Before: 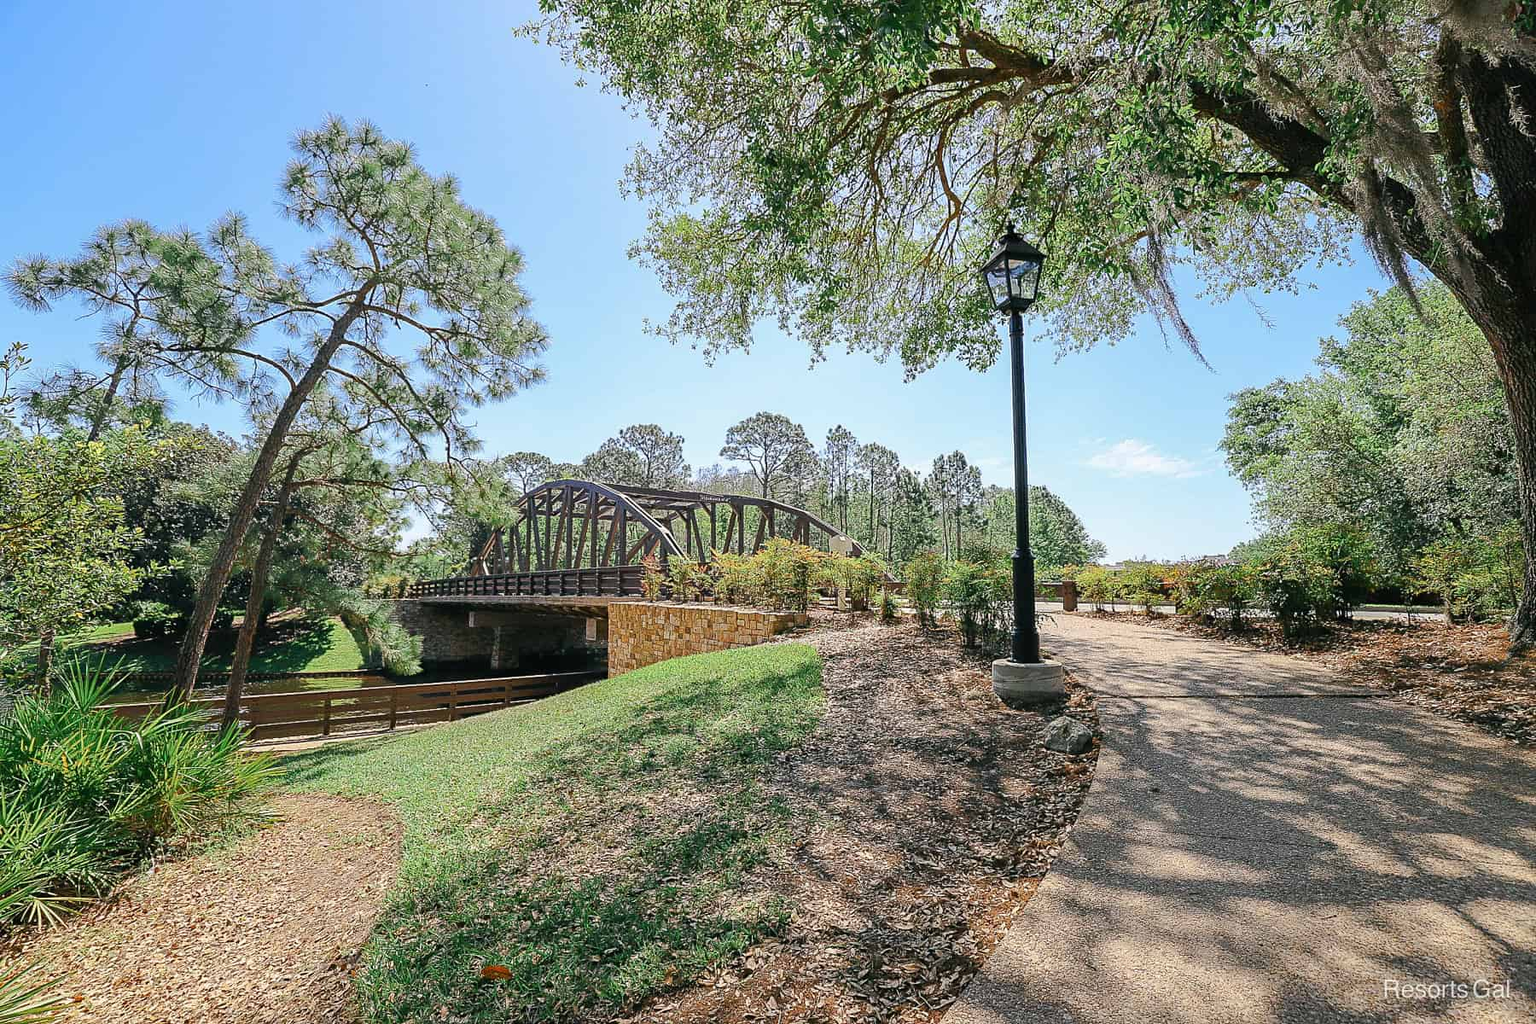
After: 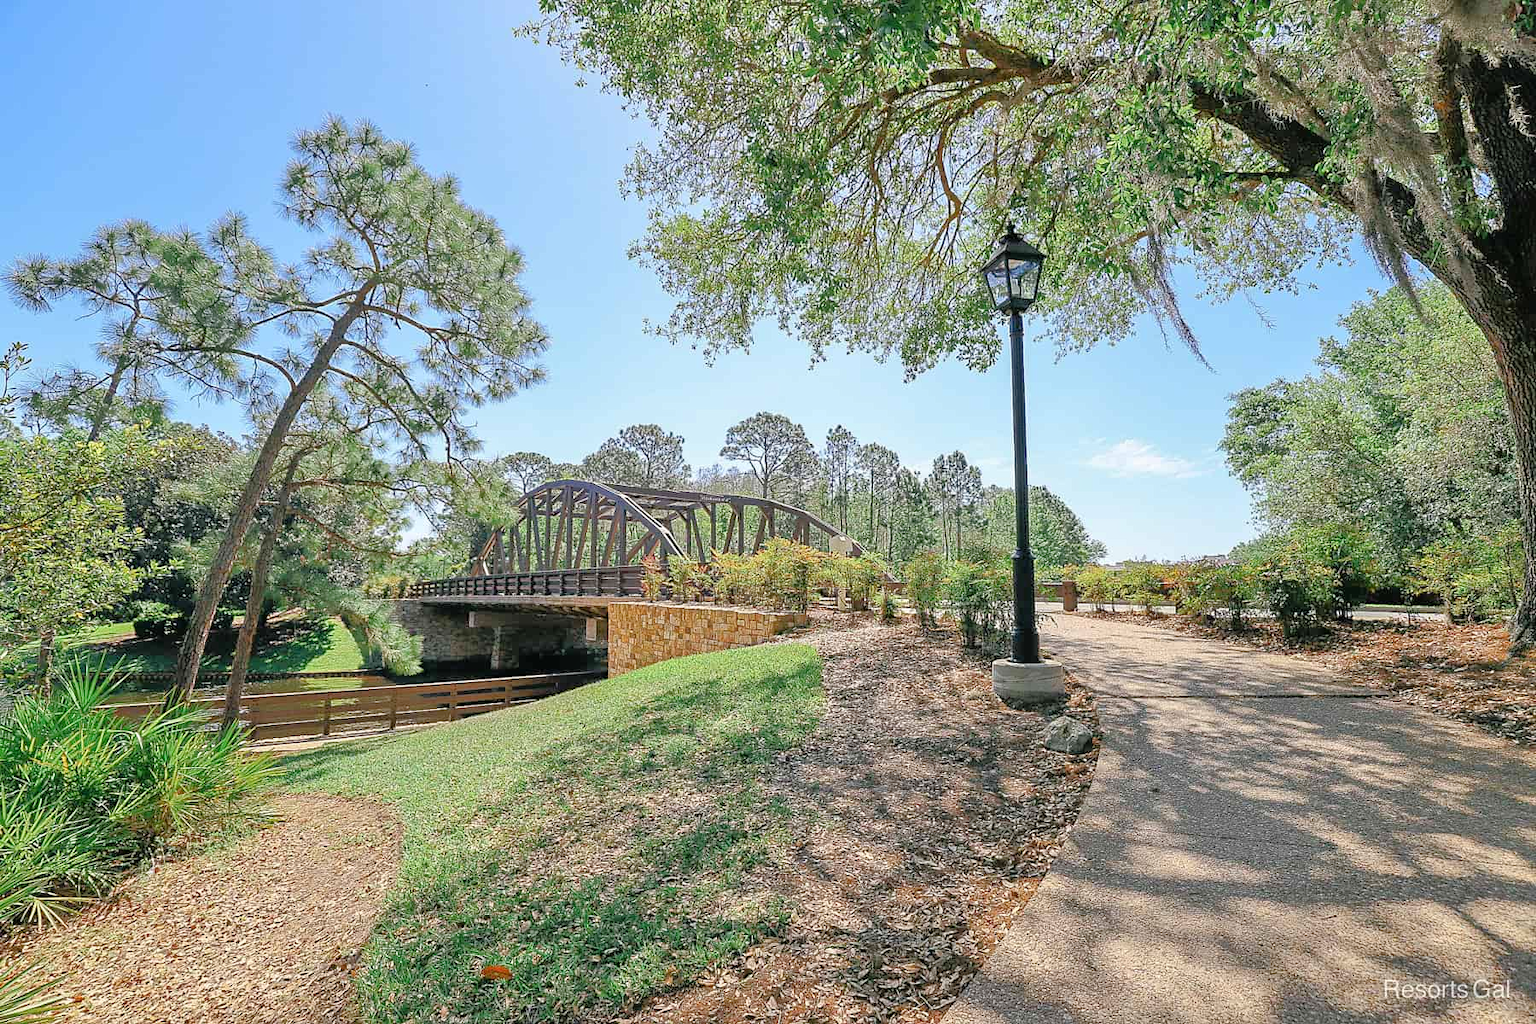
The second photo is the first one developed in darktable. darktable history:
tone equalizer: -7 EV 0.153 EV, -6 EV 0.571 EV, -5 EV 1.17 EV, -4 EV 1.33 EV, -3 EV 1.17 EV, -2 EV 0.6 EV, -1 EV 0.16 EV
